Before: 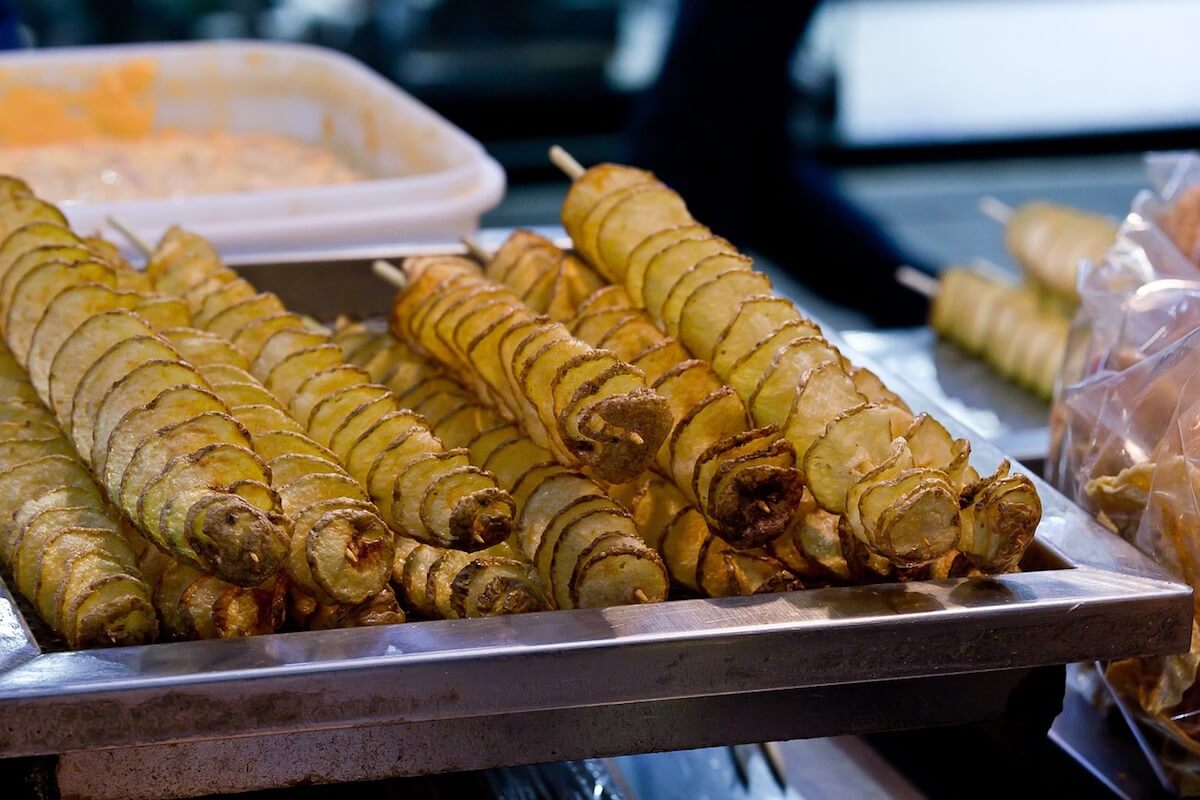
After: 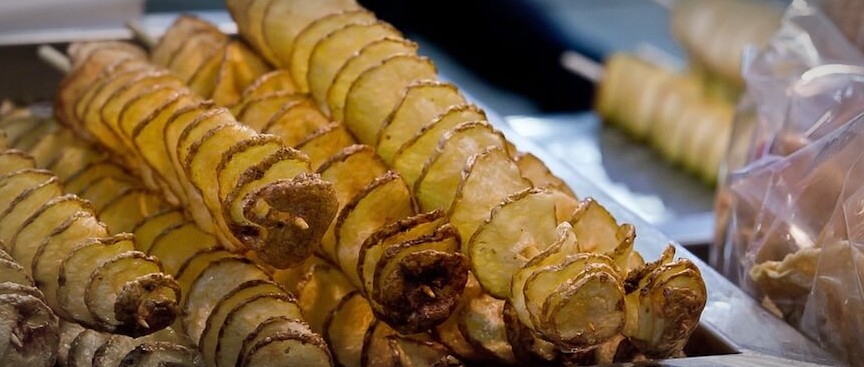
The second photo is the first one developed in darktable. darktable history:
crop and rotate: left 27.938%, top 27.046%, bottom 27.046%
vignetting: automatic ratio true
